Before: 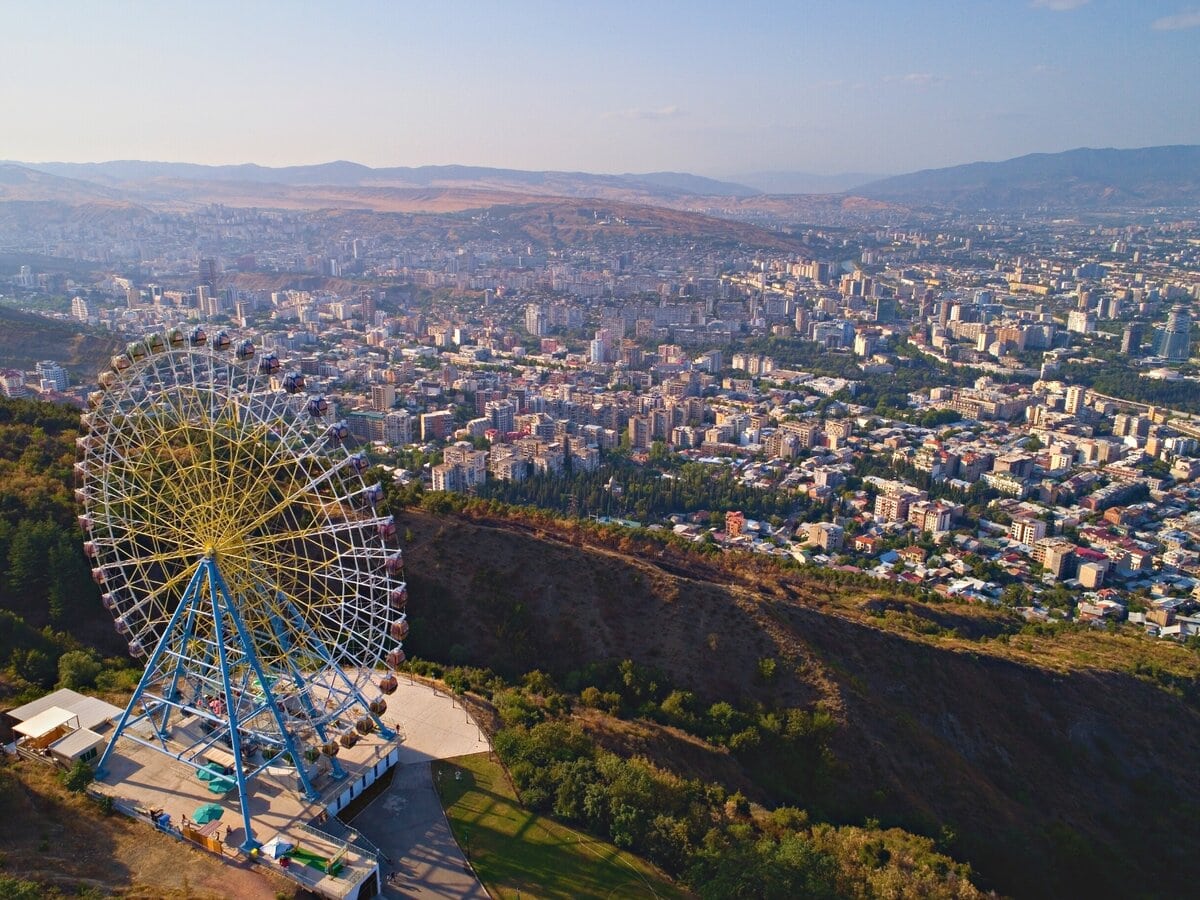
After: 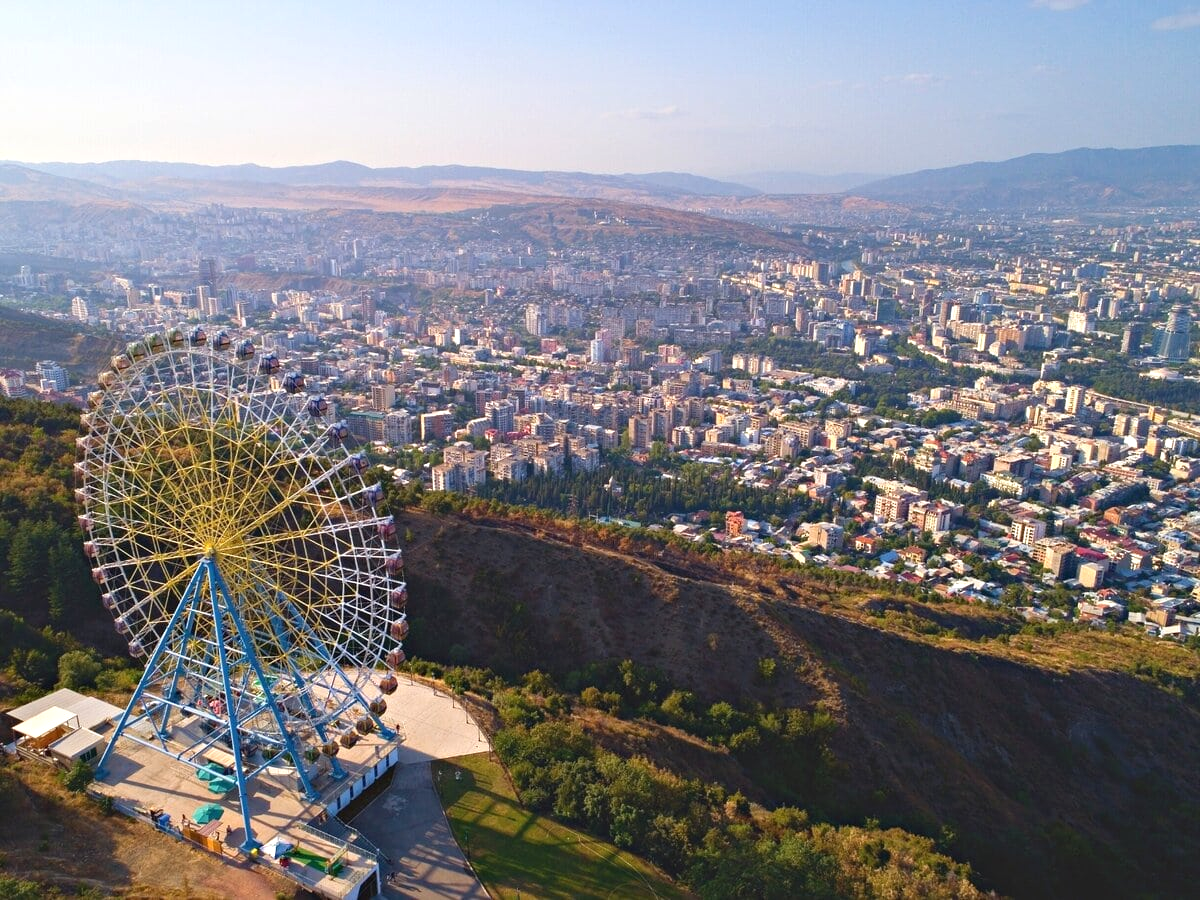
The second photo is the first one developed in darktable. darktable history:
exposure: exposure 0.379 EV, compensate highlight preservation false
